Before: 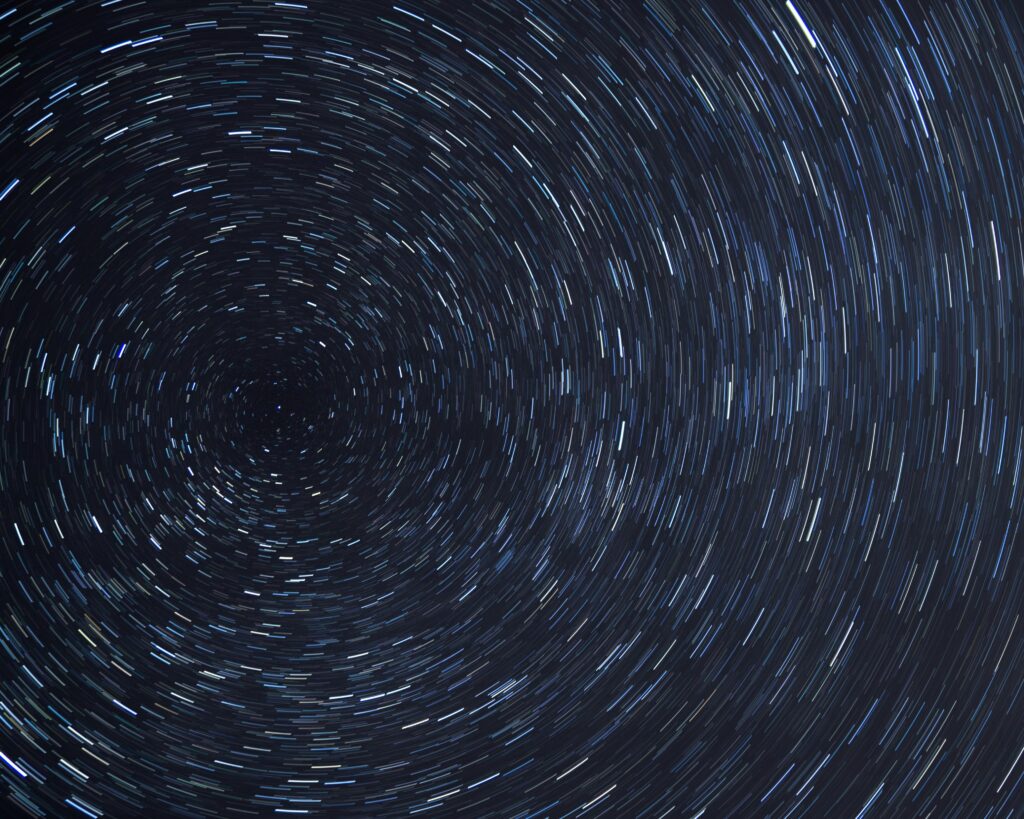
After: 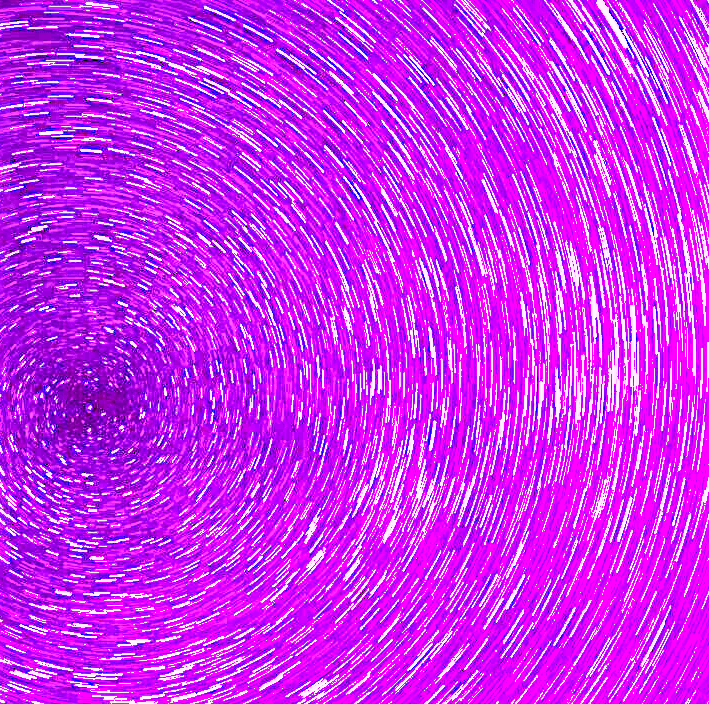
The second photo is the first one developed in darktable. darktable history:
haze removal: compatibility mode true, adaptive false
crop: left 18.479%, right 12.2%, bottom 13.971%
shadows and highlights: on, module defaults
white balance: red 8, blue 8
local contrast: highlights 60%, shadows 60%, detail 160%
color correction: highlights a* -1.43, highlights b* 10.12, shadows a* 0.395, shadows b* 19.35
sharpen: radius 4
